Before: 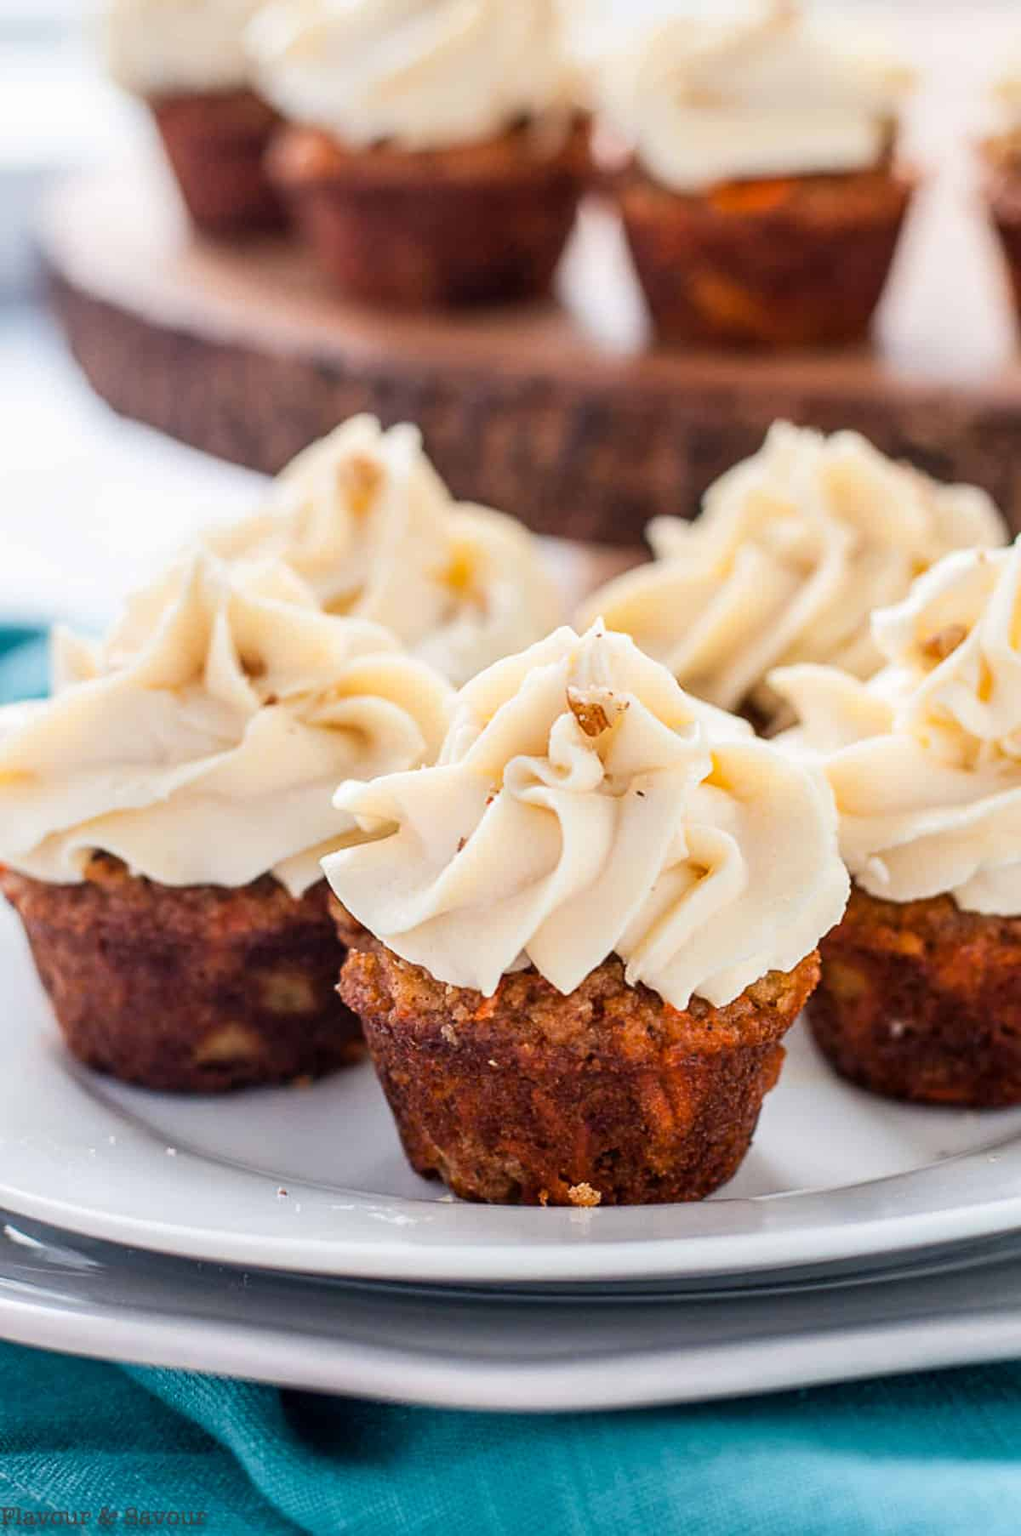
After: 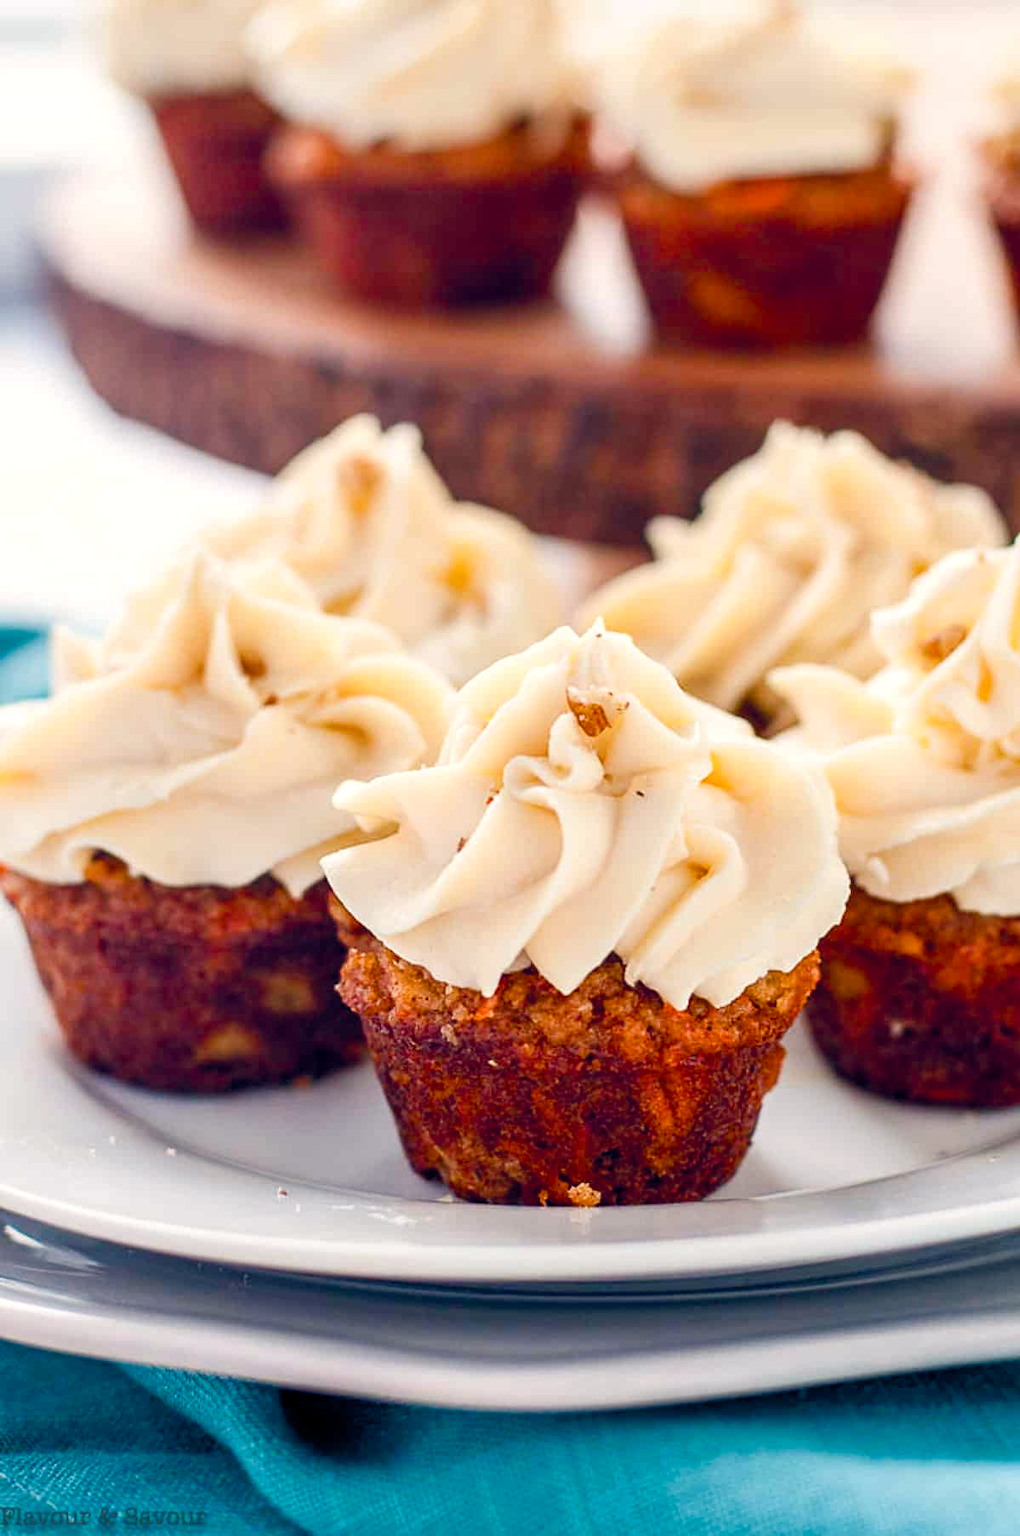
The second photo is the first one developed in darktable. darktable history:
color balance rgb: highlights gain › chroma 2.035%, highlights gain › hue 71.42°, global offset › chroma 0.126%, global offset › hue 253.53°, perceptual saturation grading › global saturation 20%, perceptual saturation grading › highlights -25.196%, perceptual saturation grading › shadows 49.671%, perceptual brilliance grading › global brilliance 2.846%, perceptual brilliance grading › highlights -2.866%, perceptual brilliance grading › shadows 3.69%, contrast 4.98%
